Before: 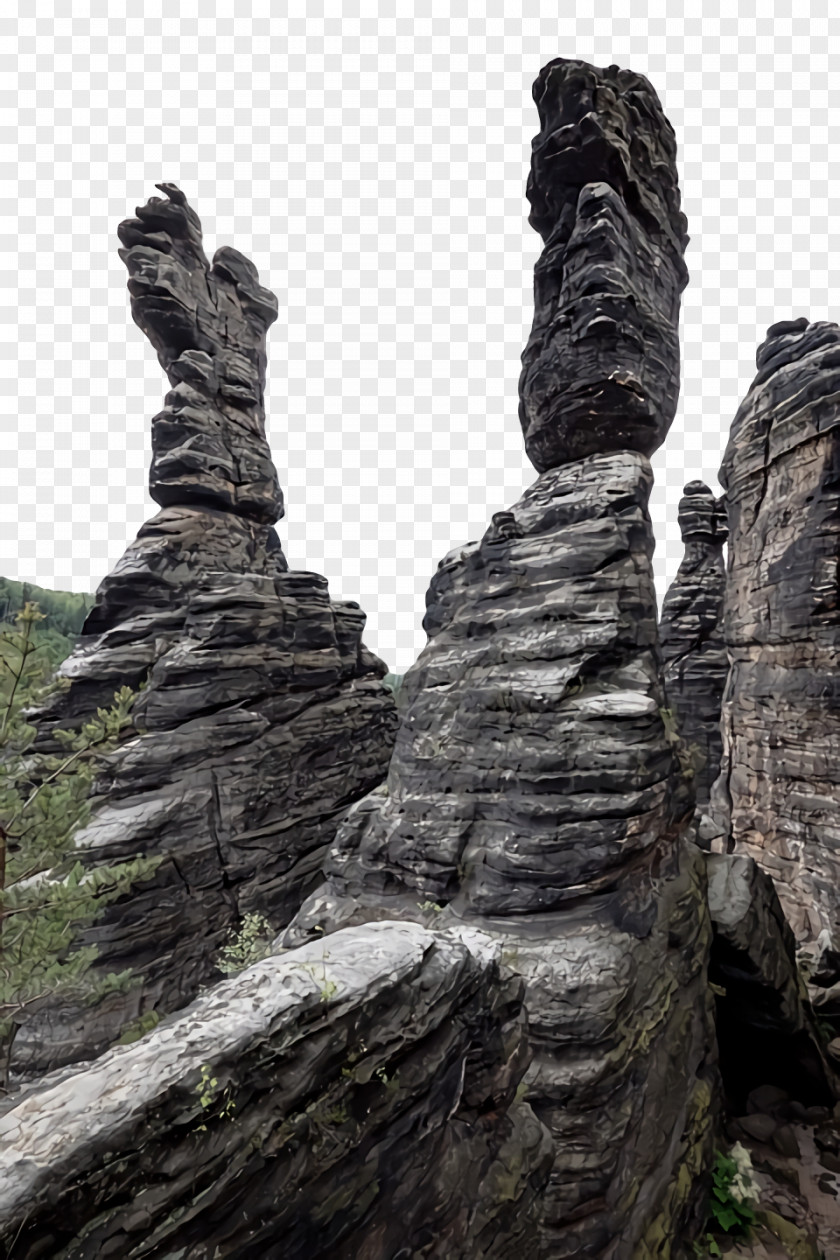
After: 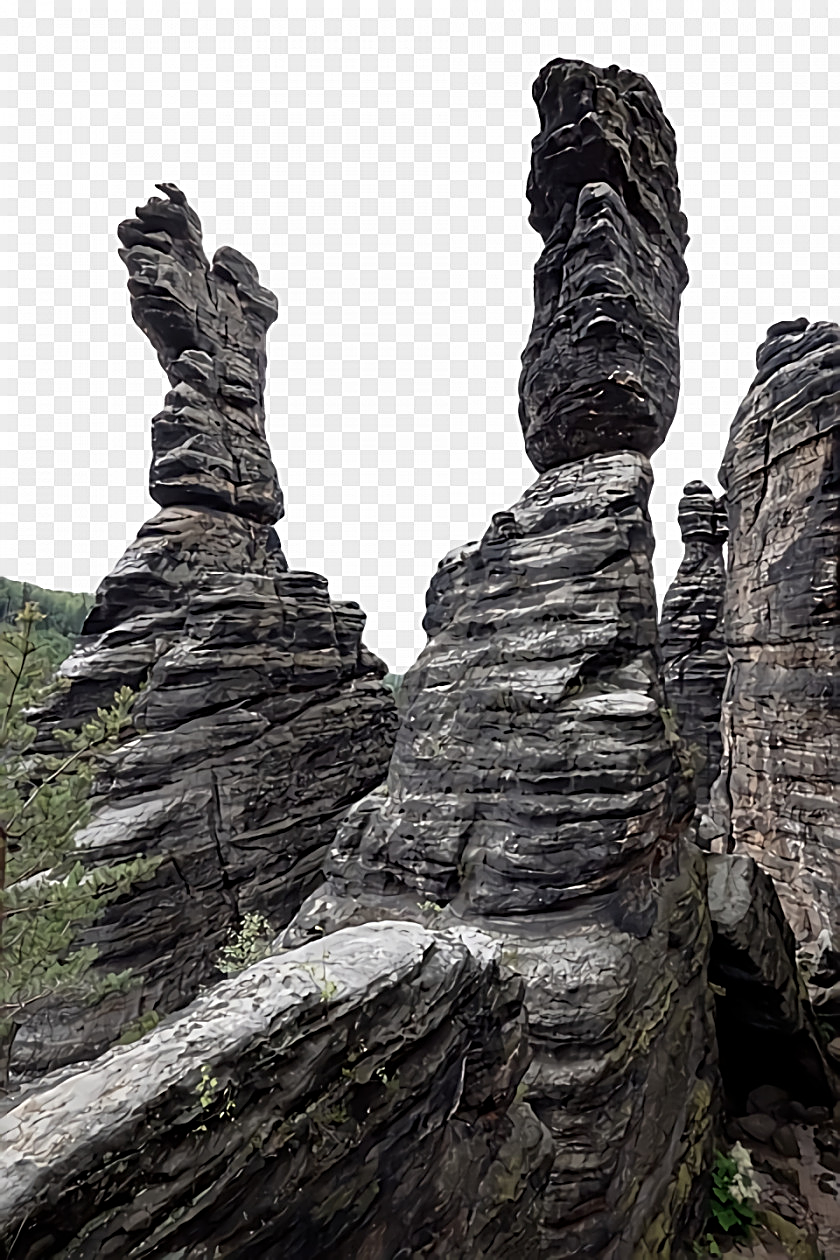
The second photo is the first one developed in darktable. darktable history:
sharpen: radius 2.573, amount 0.693
